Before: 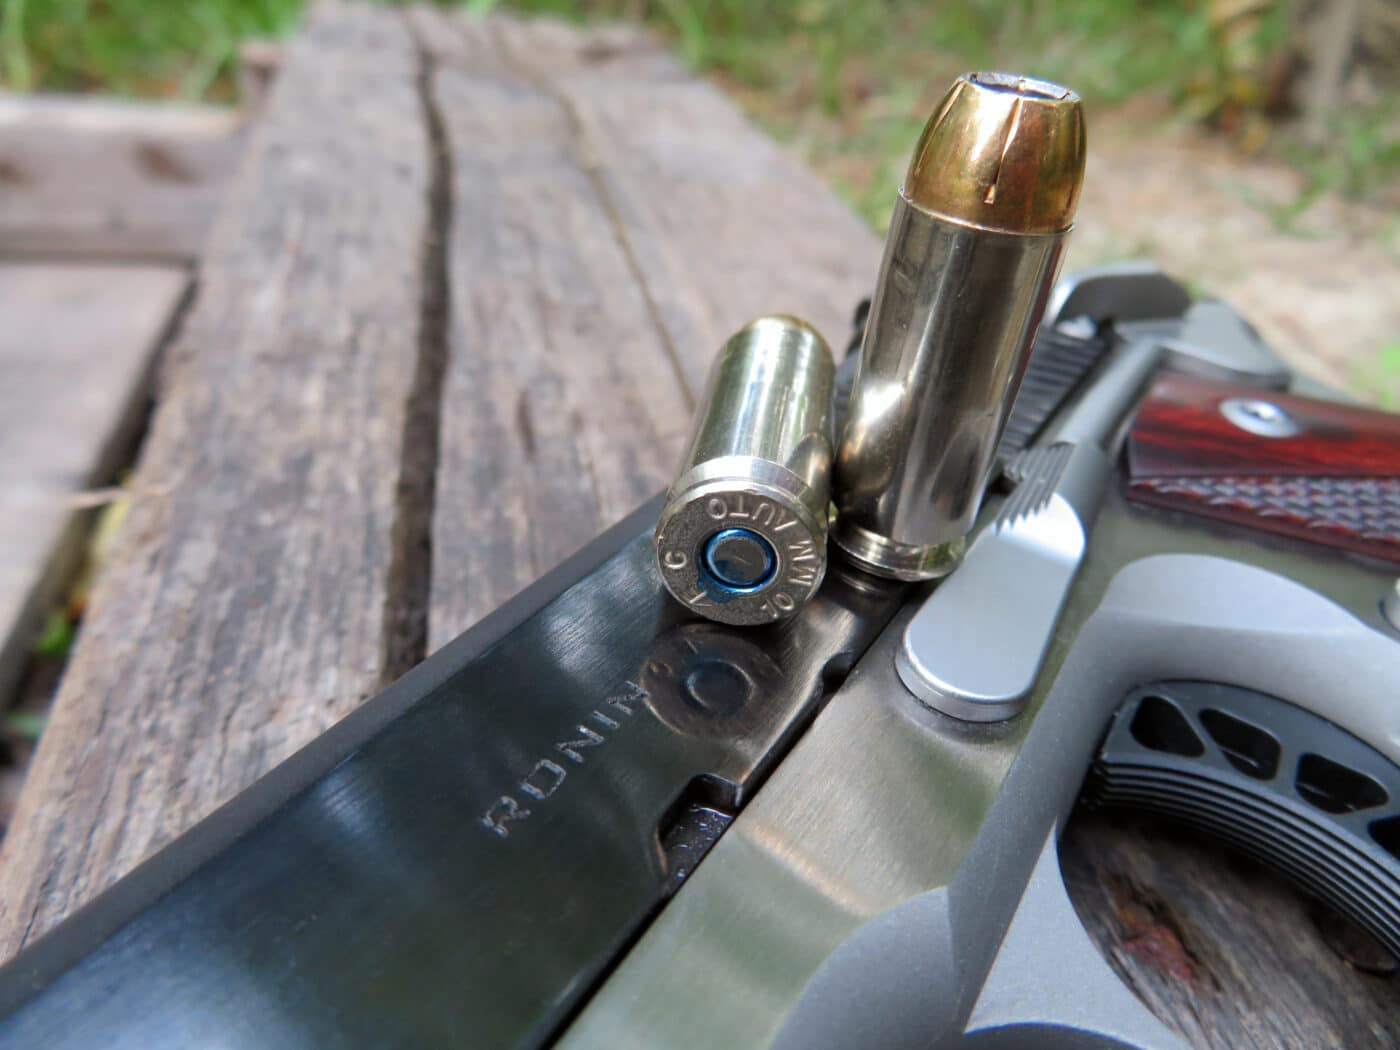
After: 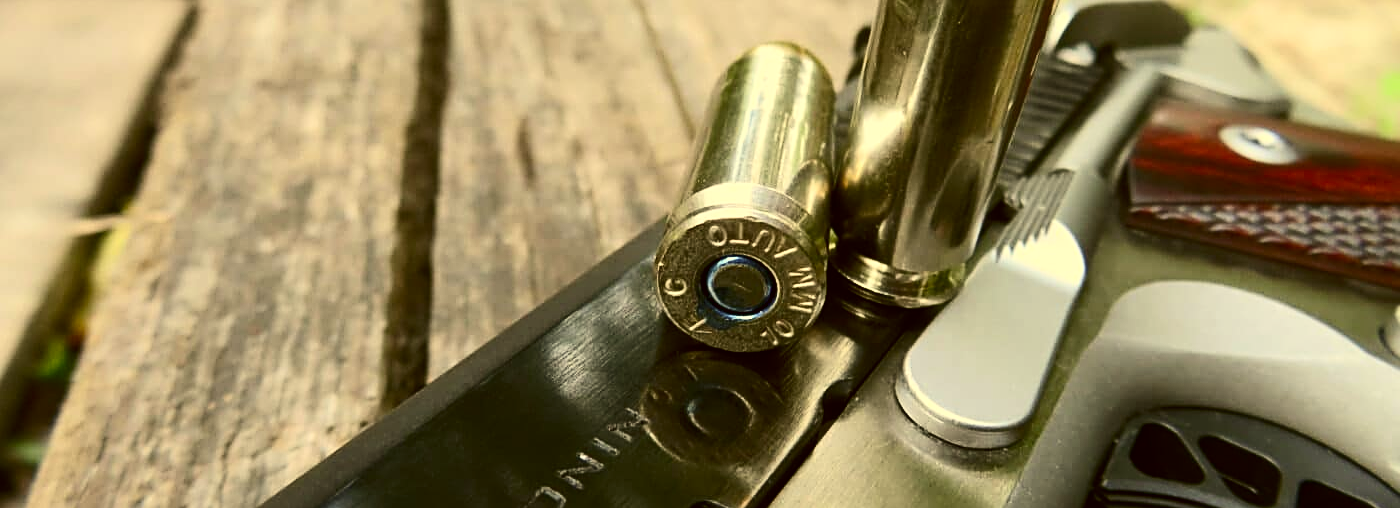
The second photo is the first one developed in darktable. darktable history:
sharpen: on, module defaults
crop and rotate: top 26.056%, bottom 25.543%
contrast brightness saturation: contrast 0.28
color correction: highlights a* 0.162, highlights b* 29.53, shadows a* -0.162, shadows b* 21.09
